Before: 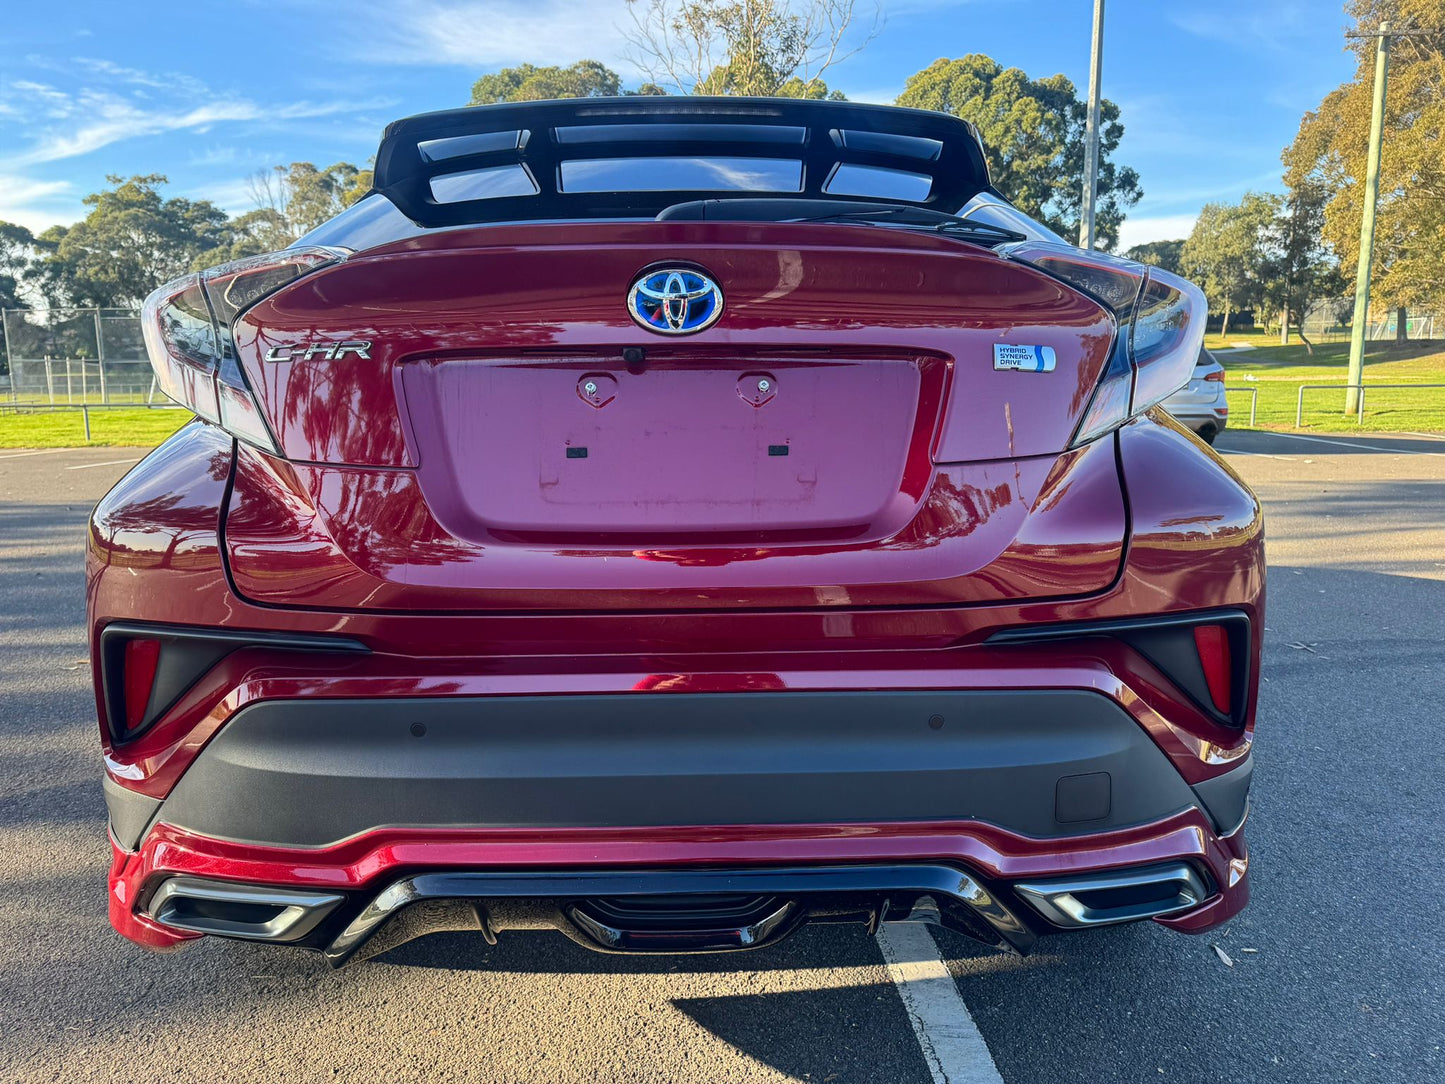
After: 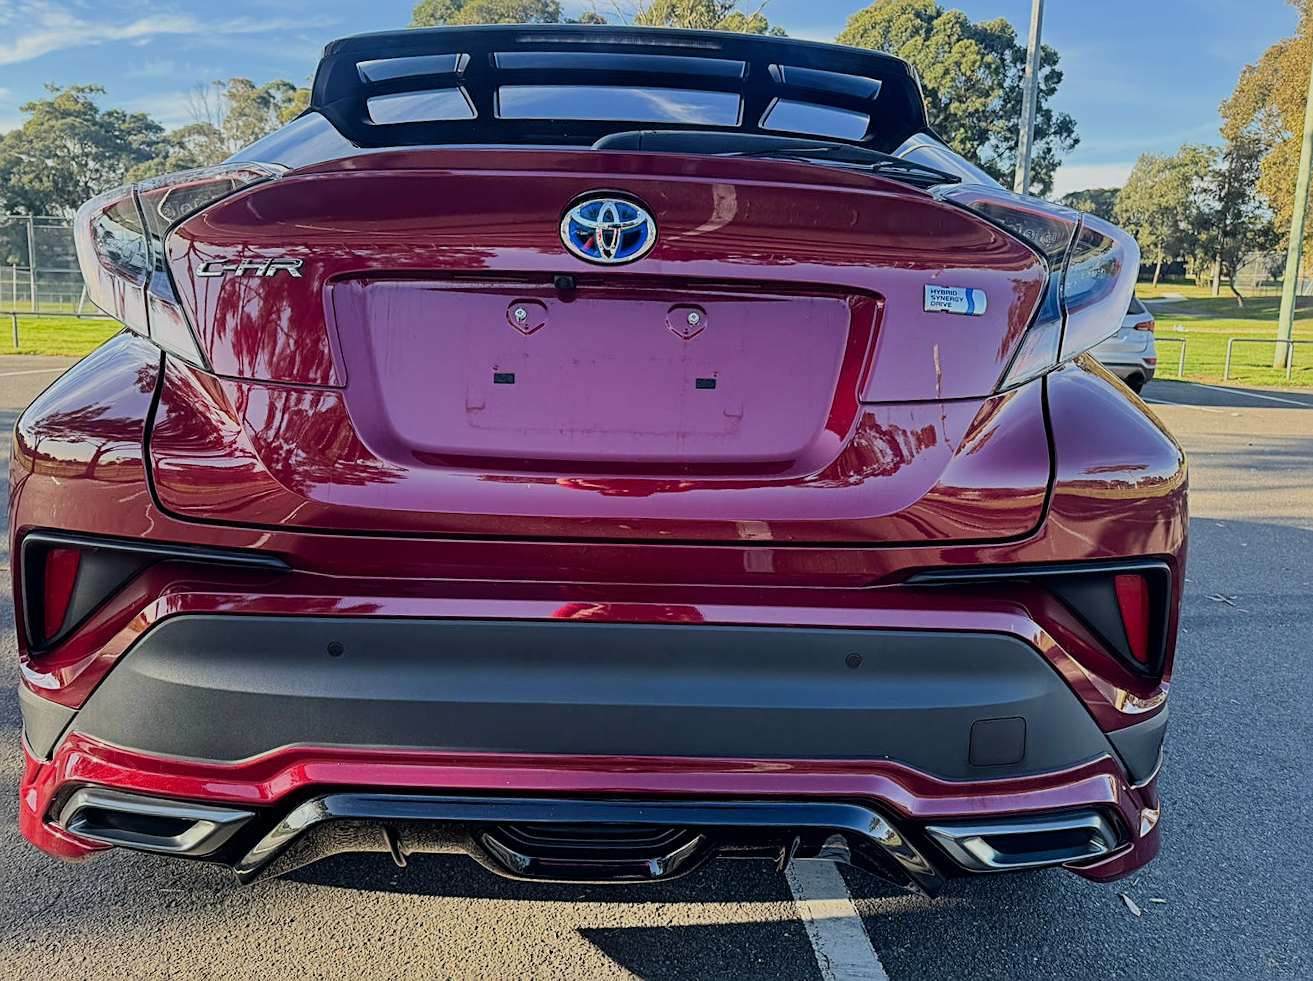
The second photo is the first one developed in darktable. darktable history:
crop and rotate: angle -2.13°, left 3.102%, top 4.287%, right 1.574%, bottom 0.776%
filmic rgb: black relative exposure -7.65 EV, white relative exposure 4.56 EV, hardness 3.61
sharpen: on, module defaults
